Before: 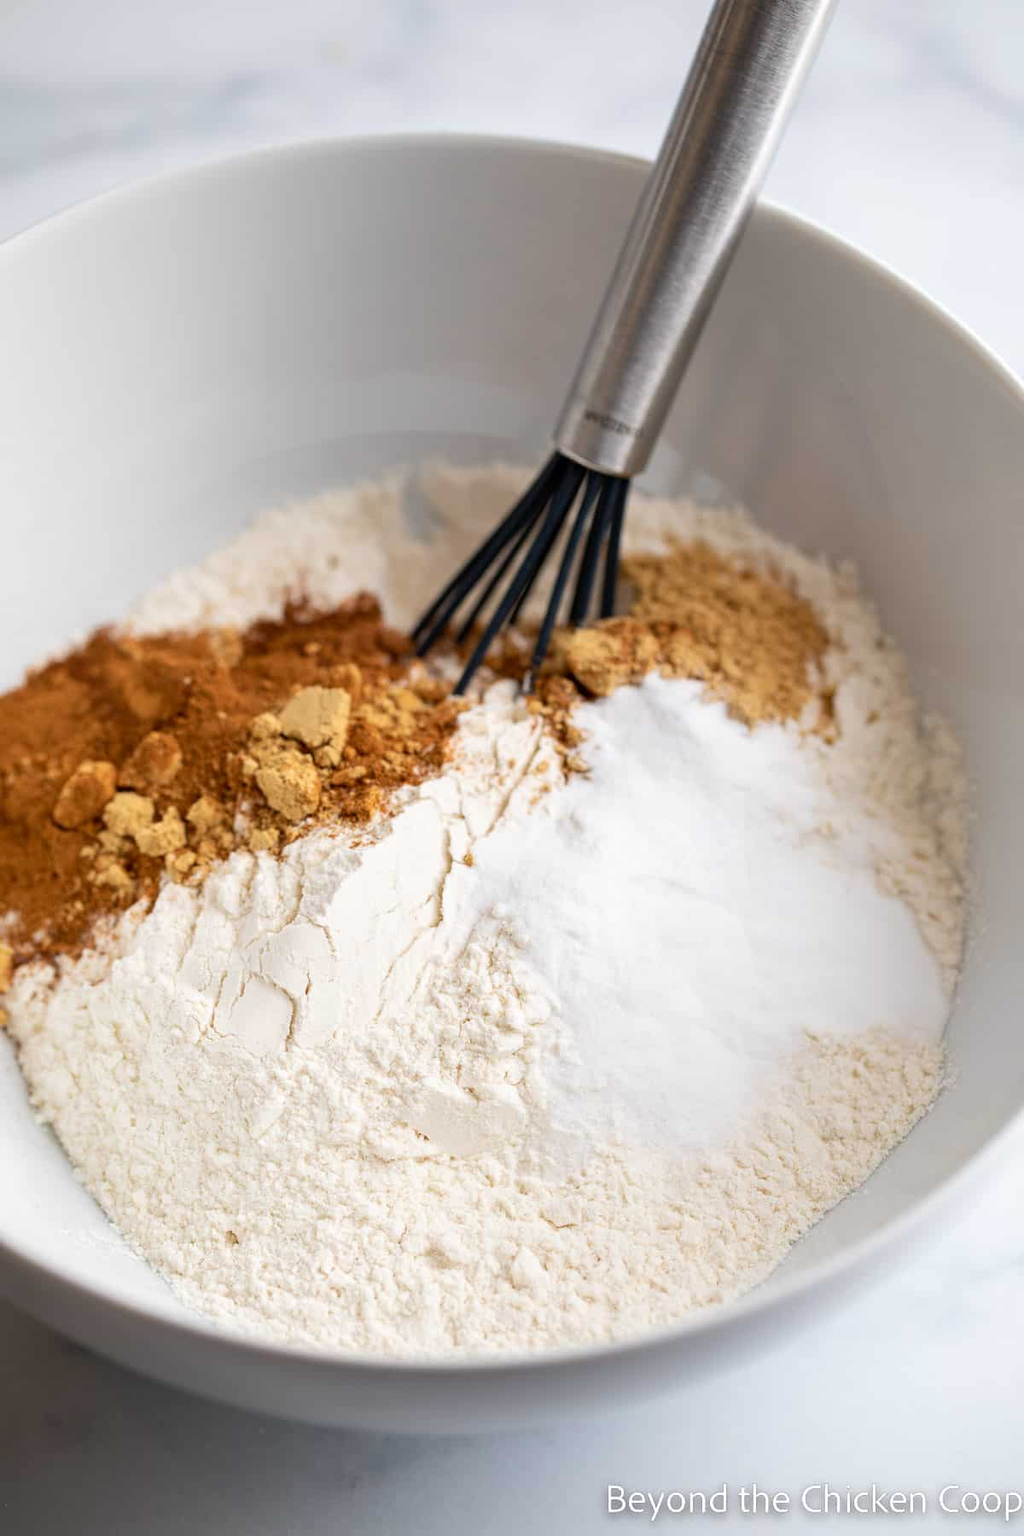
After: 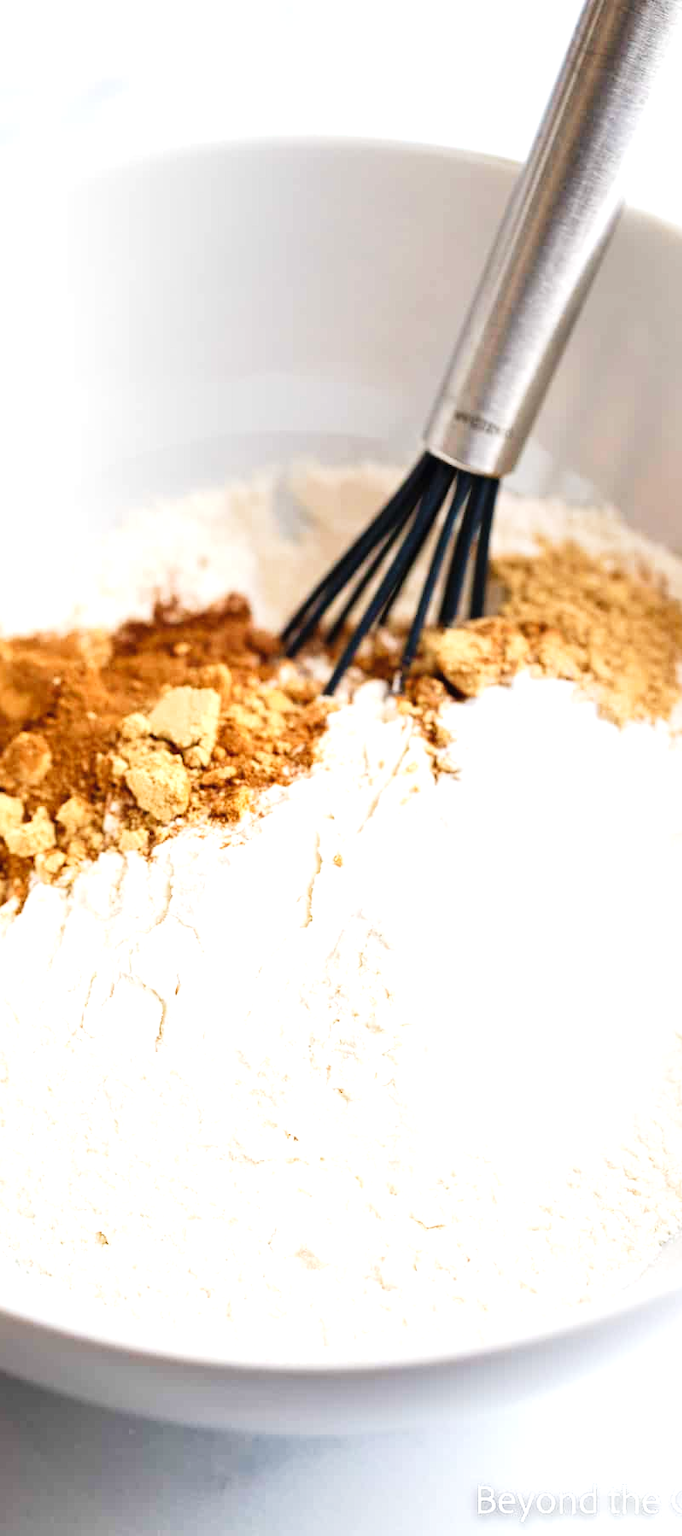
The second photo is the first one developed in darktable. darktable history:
crop and rotate: left 12.778%, right 20.617%
contrast brightness saturation: saturation -0.089
tone curve: curves: ch0 [(0, 0.011) (0.139, 0.106) (0.295, 0.271) (0.499, 0.523) (0.739, 0.782) (0.857, 0.879) (1, 0.967)]; ch1 [(0, 0) (0.291, 0.229) (0.394, 0.365) (0.469, 0.456) (0.495, 0.497) (0.524, 0.53) (0.588, 0.62) (0.725, 0.779) (1, 1)]; ch2 [(0, 0) (0.125, 0.089) (0.35, 0.317) (0.437, 0.42) (0.502, 0.499) (0.537, 0.551) (0.613, 0.636) (1, 1)], preserve colors none
exposure: black level correction 0, exposure 1 EV, compensate highlight preservation false
velvia: on, module defaults
